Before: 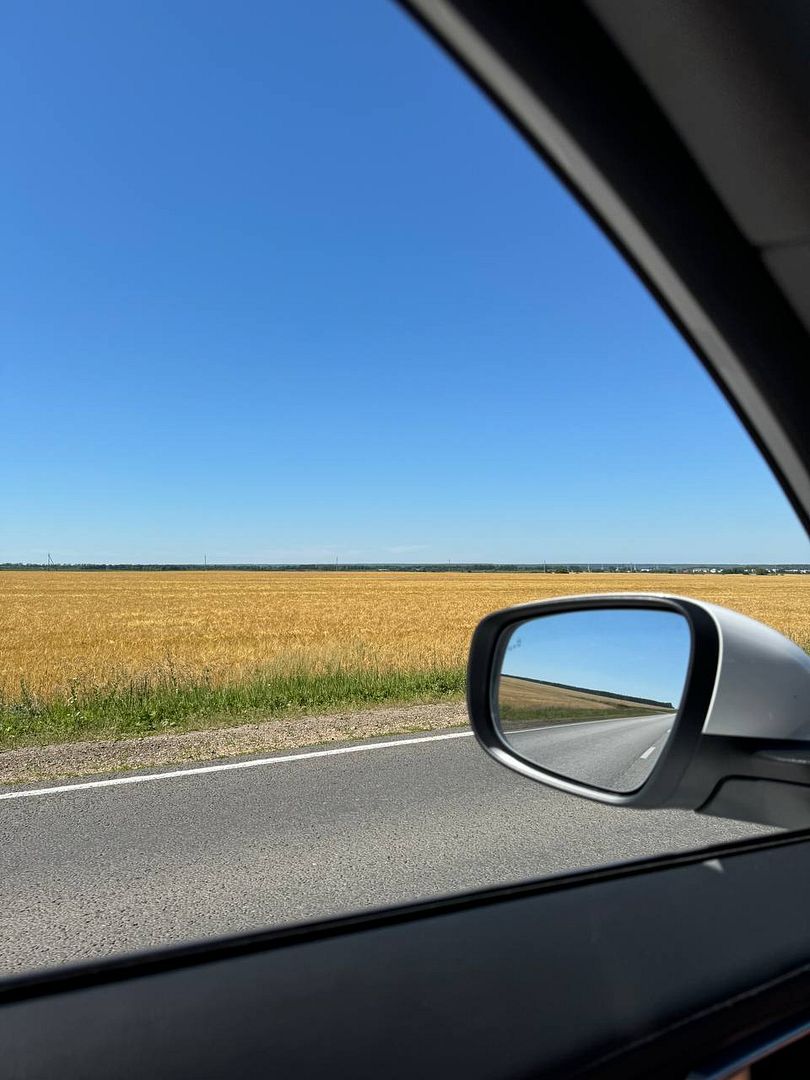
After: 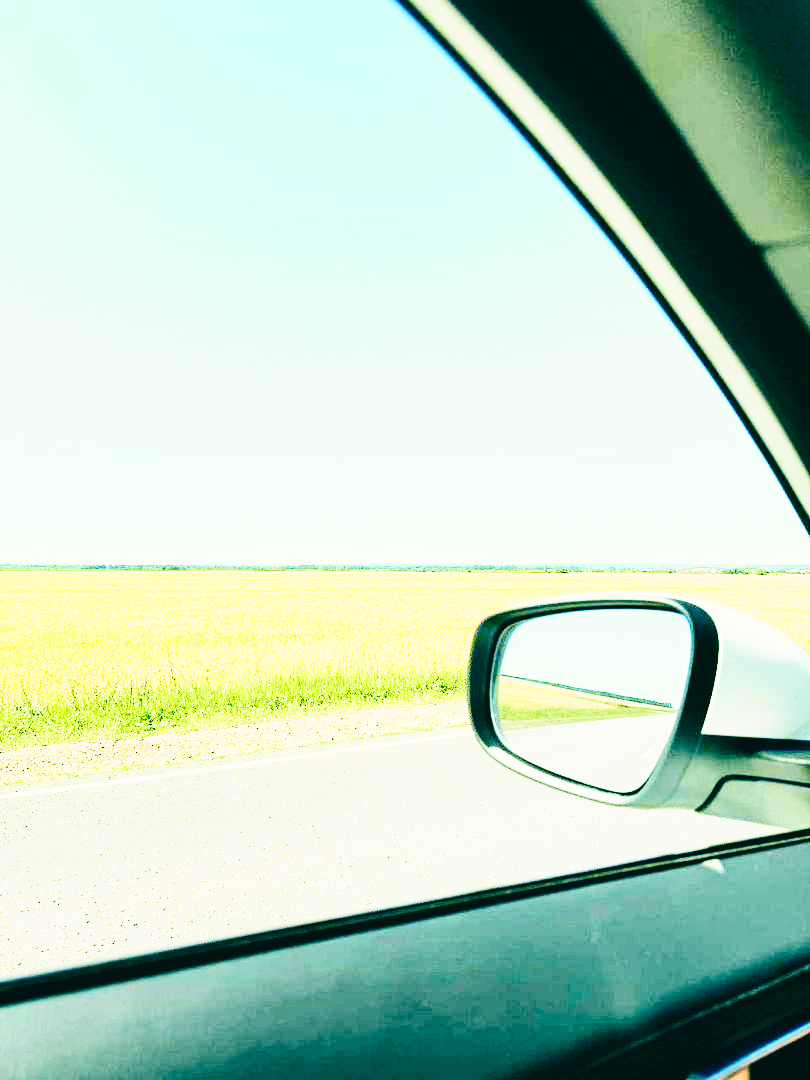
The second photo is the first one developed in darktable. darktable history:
base curve: curves: ch0 [(0, 0) (0, 0) (0.002, 0.001) (0.008, 0.003) (0.019, 0.011) (0.037, 0.037) (0.064, 0.11) (0.102, 0.232) (0.152, 0.379) (0.216, 0.524) (0.296, 0.665) (0.394, 0.789) (0.512, 0.881) (0.651, 0.945) (0.813, 0.986) (1, 1)], preserve colors none
color correction: highlights a* 0.207, highlights b* 2.7, shadows a* -0.874, shadows b* -4.78
exposure: black level correction 0, exposure 2.138 EV, compensate exposure bias true, compensate highlight preservation false
color balance: lift [1.005, 0.99, 1.007, 1.01], gamma [1, 1.034, 1.032, 0.966], gain [0.873, 1.055, 1.067, 0.933]
tone curve: curves: ch0 [(0, 0.003) (0.044, 0.025) (0.12, 0.089) (0.197, 0.168) (0.281, 0.273) (0.468, 0.548) (0.583, 0.691) (0.701, 0.815) (0.86, 0.922) (1, 0.982)]; ch1 [(0, 0) (0.232, 0.214) (0.404, 0.376) (0.461, 0.425) (0.493, 0.481) (0.501, 0.5) (0.517, 0.524) (0.55, 0.585) (0.598, 0.651) (0.671, 0.735) (0.796, 0.85) (1, 1)]; ch2 [(0, 0) (0.249, 0.216) (0.357, 0.317) (0.448, 0.432) (0.478, 0.492) (0.498, 0.499) (0.517, 0.527) (0.537, 0.564) (0.569, 0.617) (0.61, 0.659) (0.706, 0.75) (0.808, 0.809) (0.991, 0.968)], color space Lab, independent channels, preserve colors none
